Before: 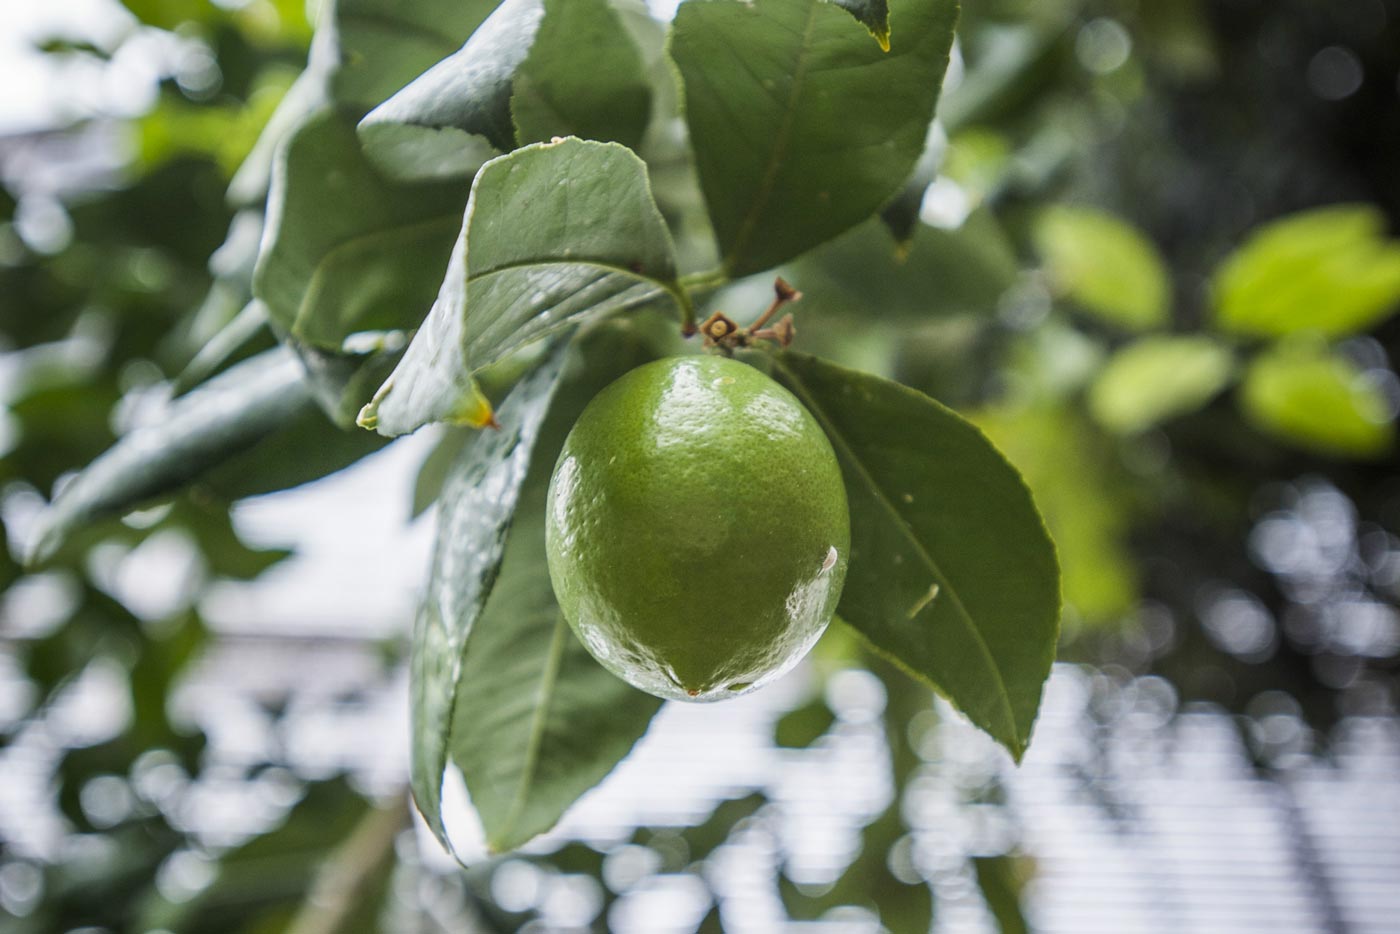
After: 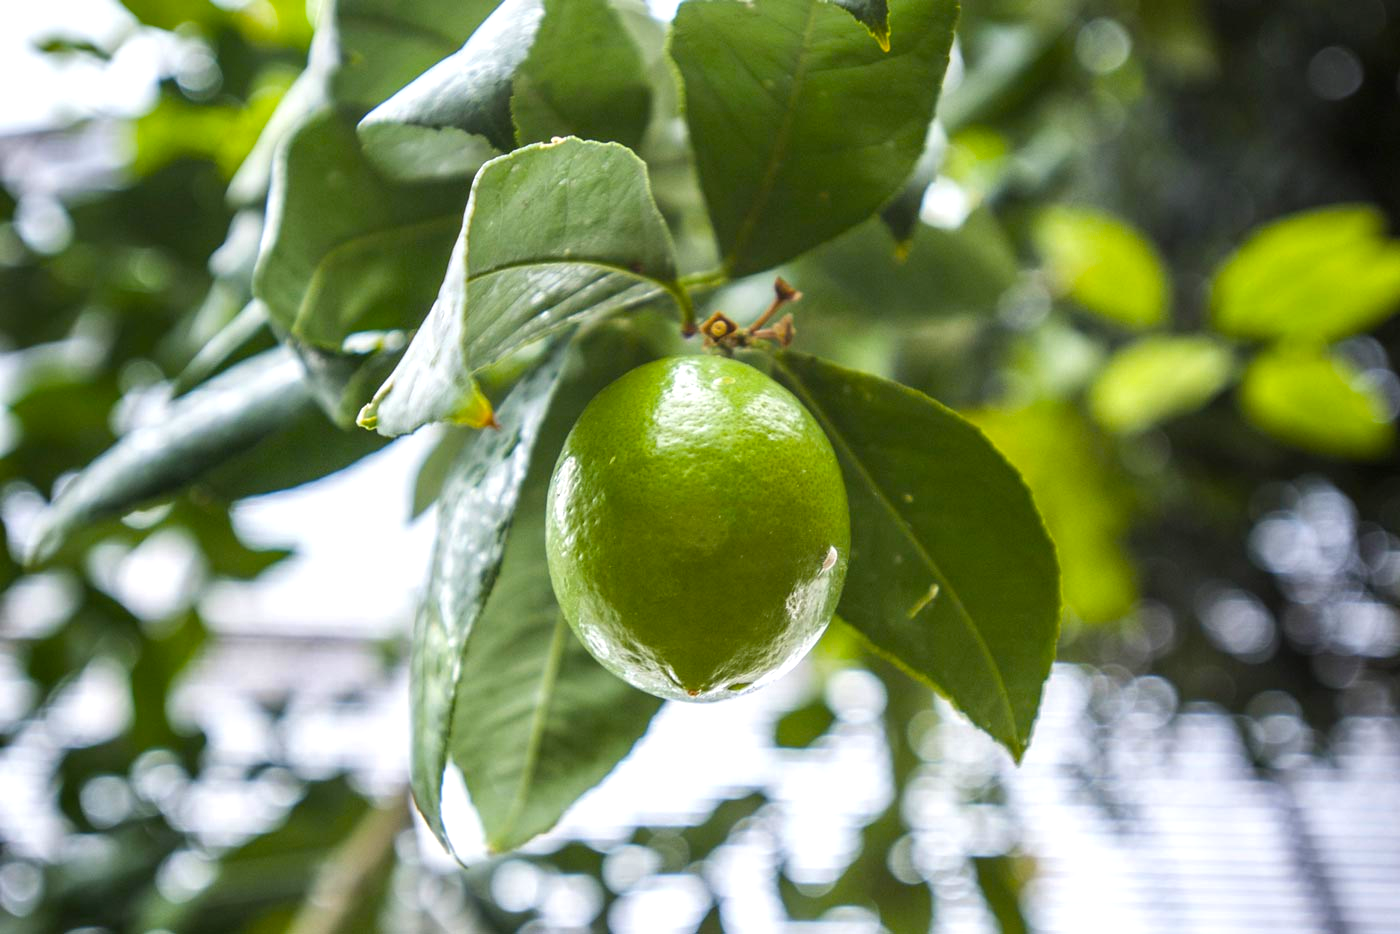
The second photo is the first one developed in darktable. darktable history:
color balance rgb: shadows lift › chroma 0.654%, shadows lift › hue 111.13°, perceptual saturation grading › global saturation 31.213%, perceptual brilliance grading › global brilliance 11.039%
